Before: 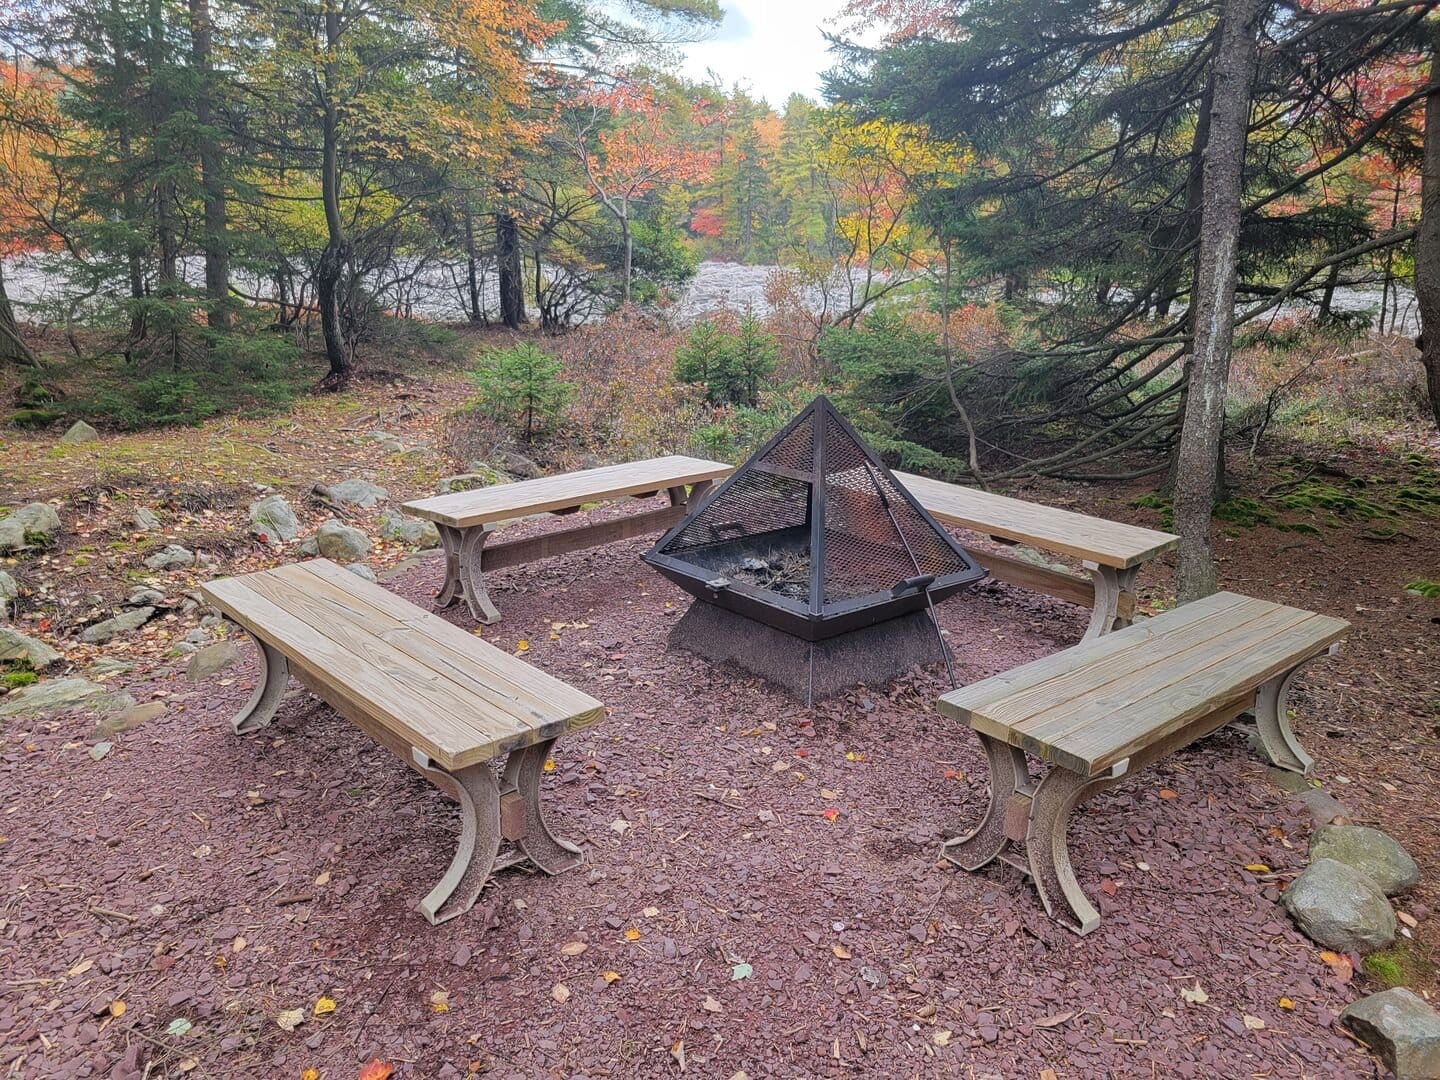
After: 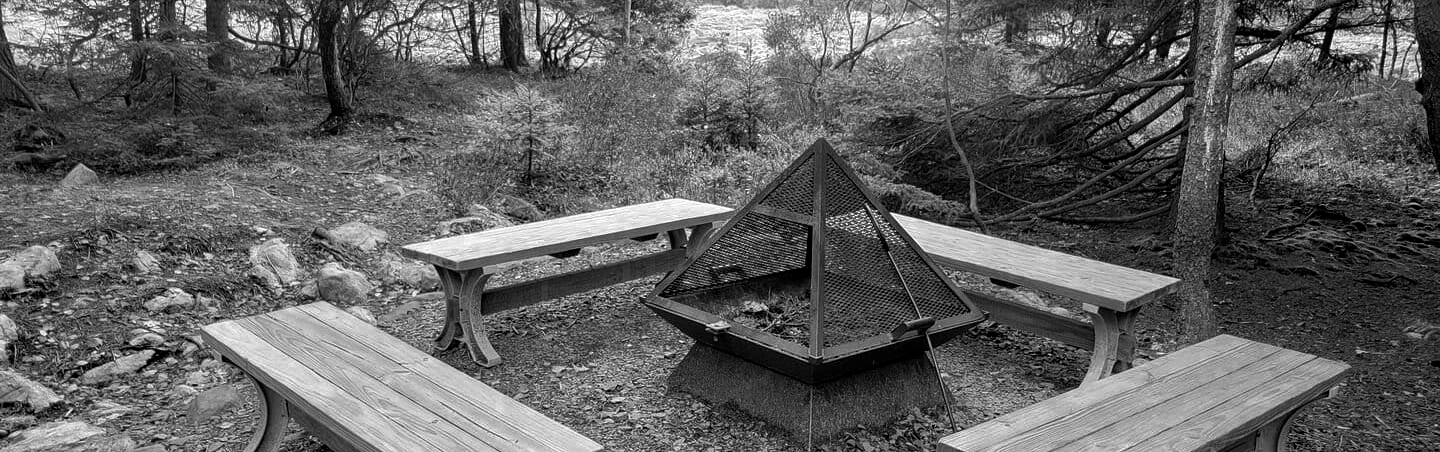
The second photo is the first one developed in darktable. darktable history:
color zones: curves: ch0 [(0.002, 0.589) (0.107, 0.484) (0.146, 0.249) (0.217, 0.352) (0.309, 0.525) (0.39, 0.404) (0.455, 0.169) (0.597, 0.055) (0.724, 0.212) (0.775, 0.691) (0.869, 0.571) (1, 0.587)]; ch1 [(0, 0) (0.143, 0) (0.286, 0) (0.429, 0) (0.571, 0) (0.714, 0) (0.857, 0)]
color balance: lift [0.991, 1, 1, 1], gamma [0.996, 1, 1, 1], input saturation 98.52%, contrast 20.34%, output saturation 103.72%
color correction: highlights a* -1.43, highlights b* 10.12, shadows a* 0.395, shadows b* 19.35
crop and rotate: top 23.84%, bottom 34.294%
